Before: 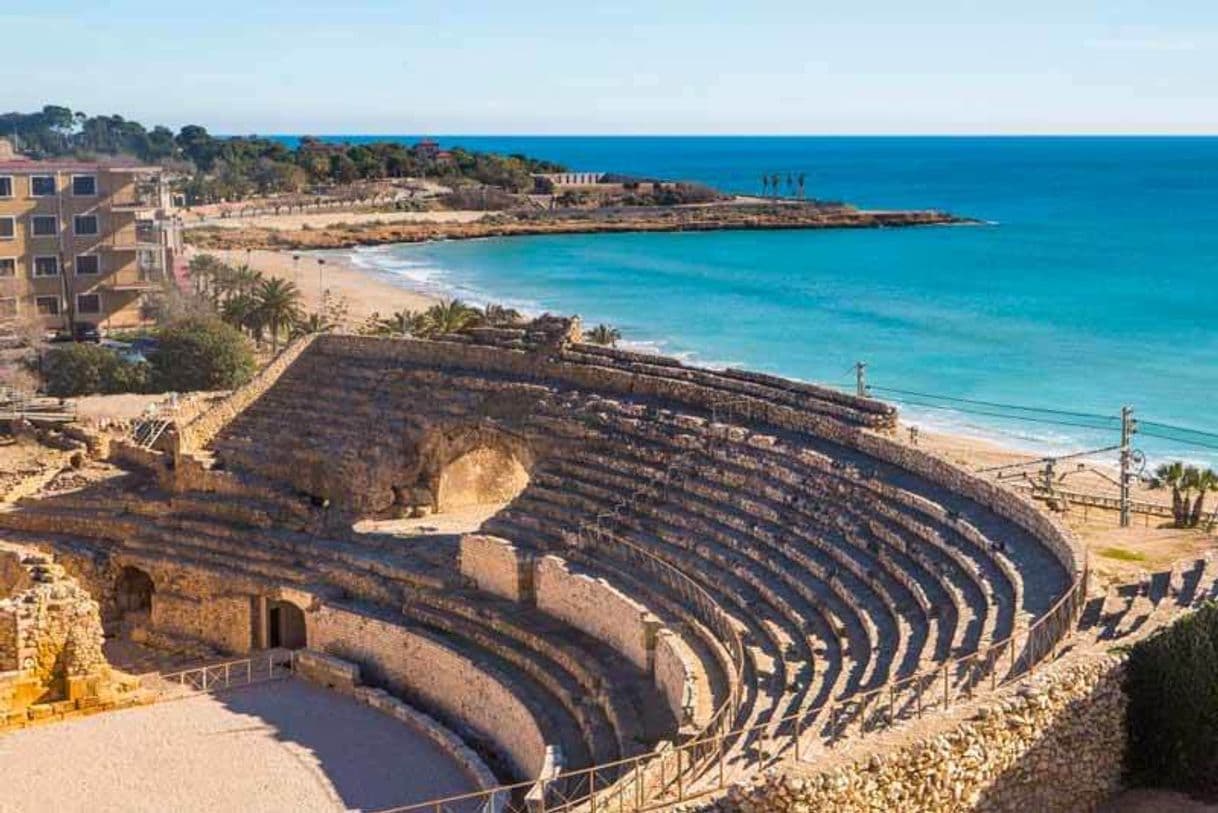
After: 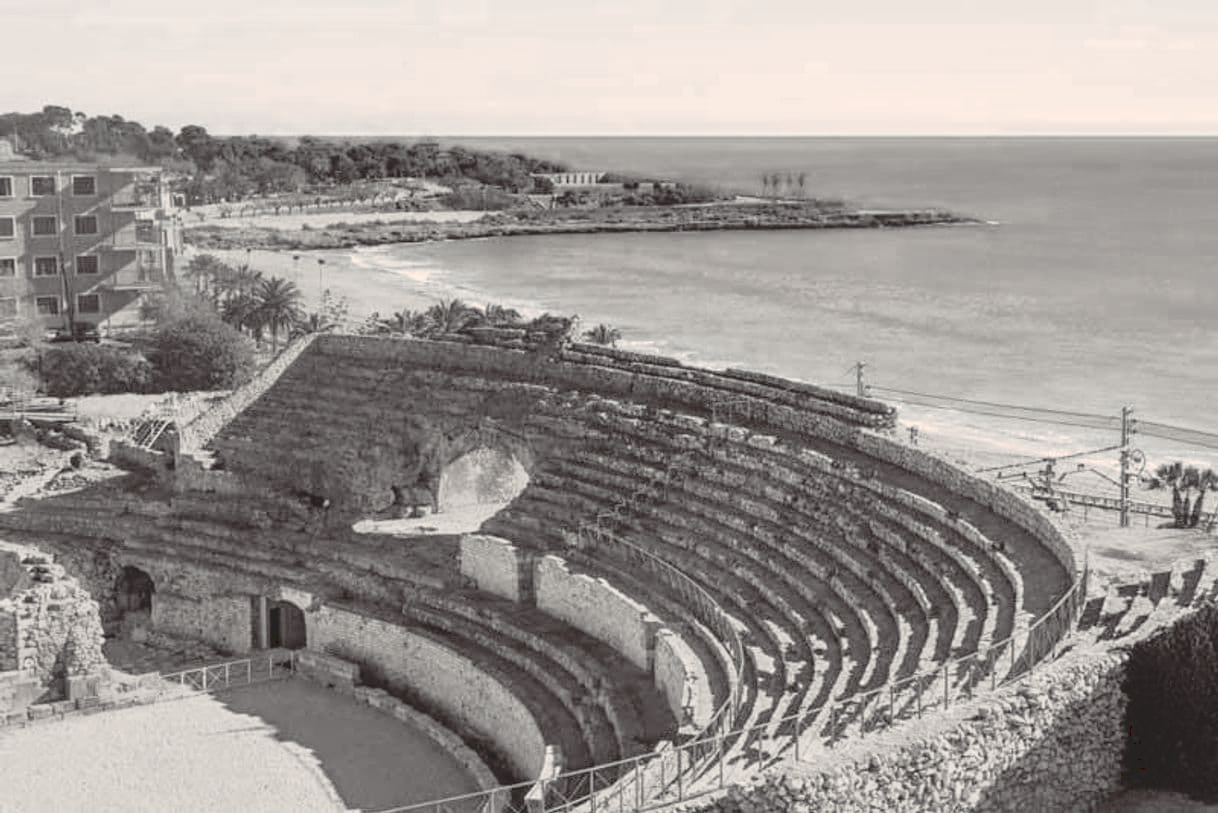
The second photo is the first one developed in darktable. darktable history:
tone curve: curves: ch0 [(0, 0) (0.003, 0.132) (0.011, 0.13) (0.025, 0.134) (0.044, 0.138) (0.069, 0.154) (0.1, 0.17) (0.136, 0.198) (0.177, 0.25) (0.224, 0.308) (0.277, 0.371) (0.335, 0.432) (0.399, 0.491) (0.468, 0.55) (0.543, 0.612) (0.623, 0.679) (0.709, 0.766) (0.801, 0.842) (0.898, 0.912) (1, 1)], preserve colors none
color look up table: target L [89.33, 90.08, 82.76, 84.61, 74.37, 58.93, 57.02, 55.21, 39.8, 20.85, 26.08, 201.75, 79.3, 76.69, 57.48, 56.37, 64.48, 60.19, 40.79, 52.02, 56.92, 60.68, 34.4, 33.05, 15.5, 97.52, 84.48, 80.26, 83.79, 77.38, 80.96, 70.31, 86, 64.48, 61.61, 77.53, 51.14, 27.98, 25.75, 40.92, 23.96, 9.244, 88.14, 85.7, 83.18, 67.64, 66.24, 73.97, 35.67], target a [0.189, 0.377, 0.353, 0.801, 0.682, 0.67, 1.317, 1.434, 1.374, 1.557, 1.087, 0, 0.722, 0.739, 1.074, 1.114, 0.612, 0.738, 1.588, 0.893, 0.989, 1.228, 1.273, 1.055, 1.717, 7.742, -0.002, 0.987, 0.497, 0.688, 0.385, 0.5, 0.183, 0.612, 1.14, 1.542, 1.135, 1.755, 1.694, 2.226, 1.714, 5.002, 0.318, 0.57, 0.804, 0.428, 0.946, 0.419, 1.304], target b [4.196, 4.103, 3.572, 3.581, 3.004, 2.684, 2.578, 1.747, 1.568, 0.584, 0.431, -0.001, 3.784, 3.754, 2.689, 2.242, 2.237, 2.182, 1.13, 1.699, 2.409, 2.366, 0.968, 0.416, 0.144, 11.16, 3.358, 3.143, 4.02, 3.125, 3.589, 3.082, 3.519, 2.237, 3.122, 2.826, 2.061, 0.64, 0.632, 1.331, 0.64, 1.862, 3.215, 3.063, 3.595, 3.004, 2.615, 2.95, 0.443], num patches 49
